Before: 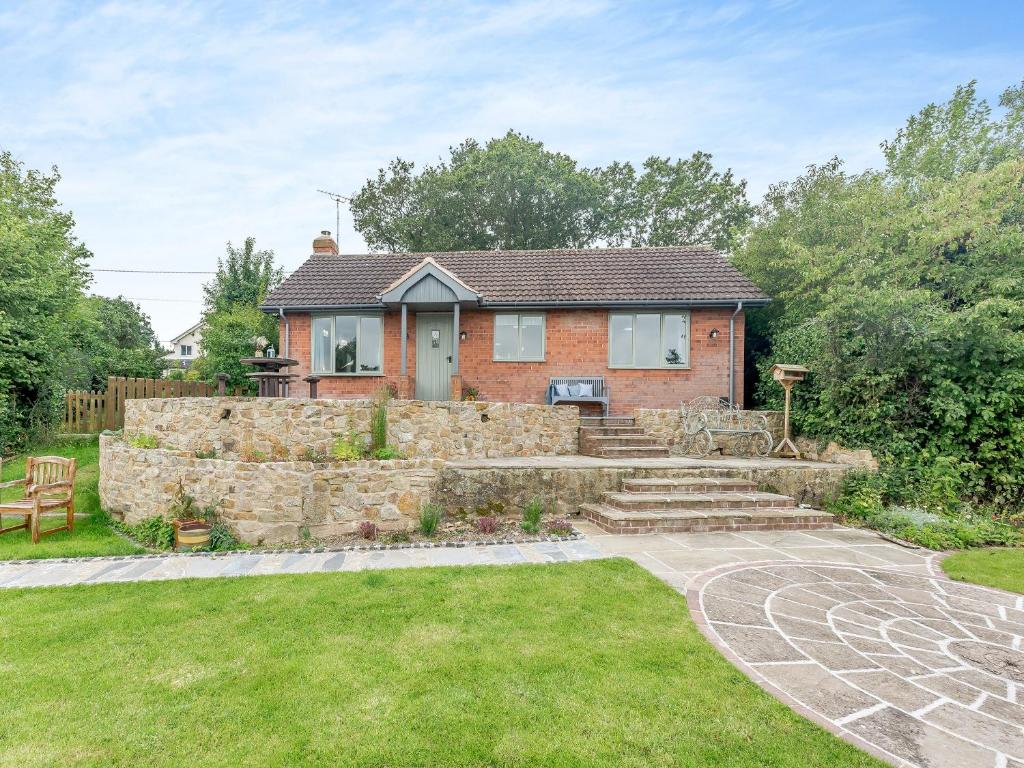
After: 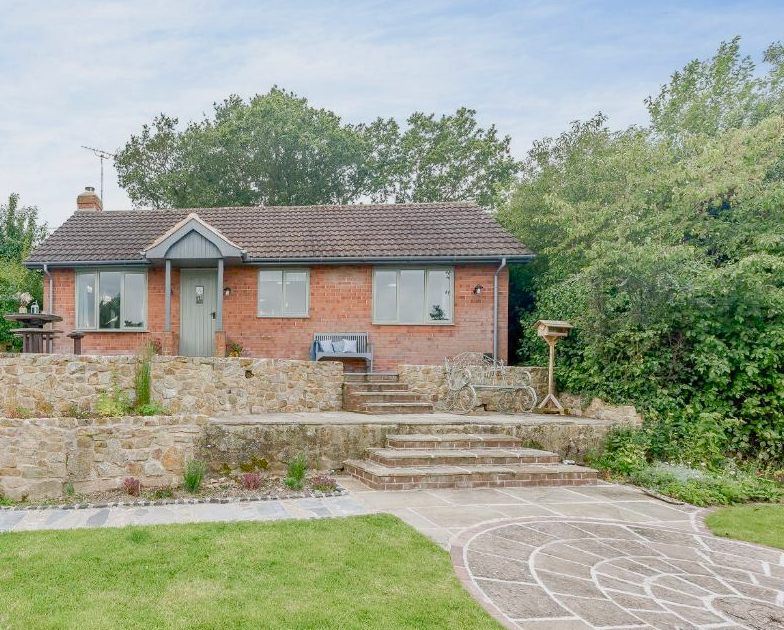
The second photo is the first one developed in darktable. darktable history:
color balance rgb: shadows lift › chroma 1%, shadows lift › hue 113°, highlights gain › chroma 0.2%, highlights gain › hue 333°, perceptual saturation grading › global saturation 20%, perceptual saturation grading › highlights -50%, perceptual saturation grading › shadows 25%, contrast -10%
crop: left 23.095%, top 5.827%, bottom 11.854%
